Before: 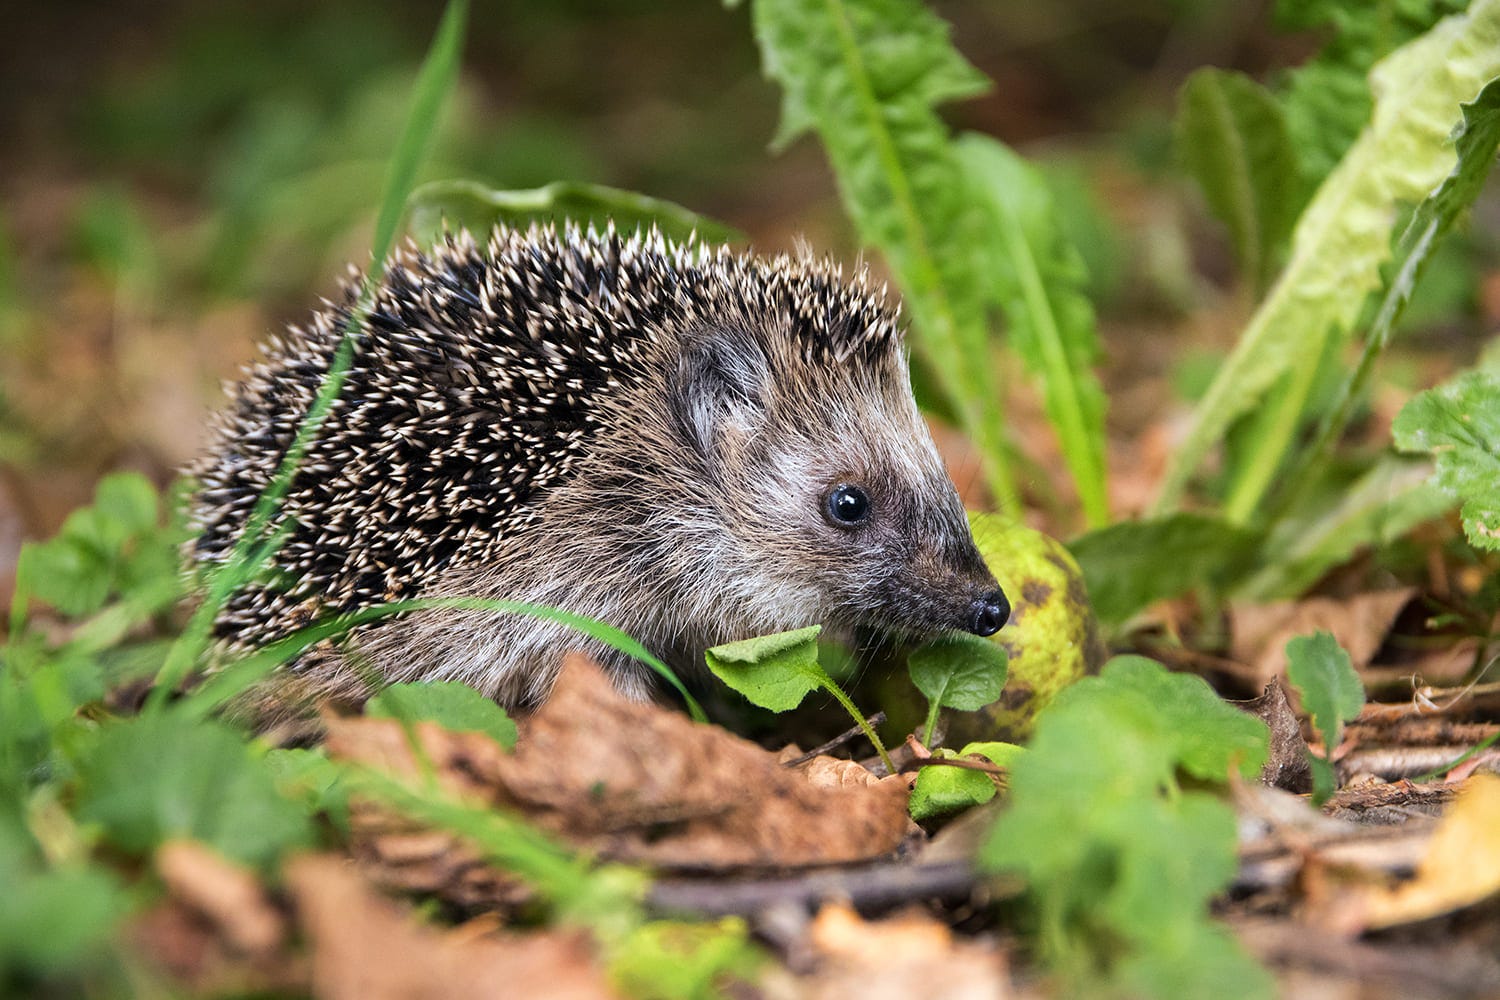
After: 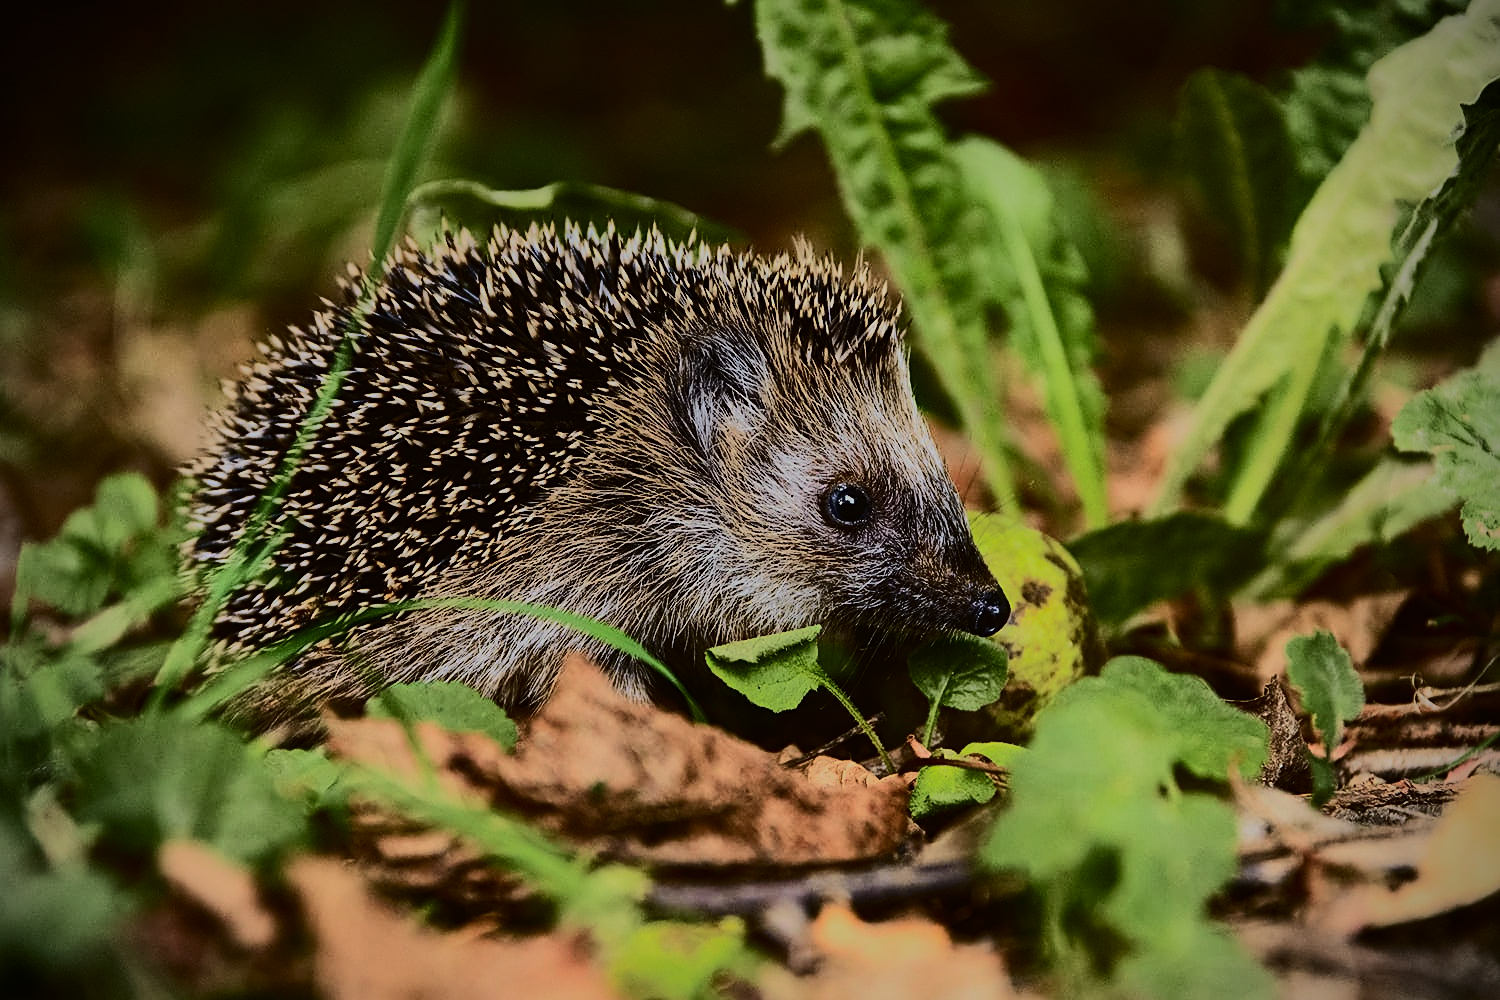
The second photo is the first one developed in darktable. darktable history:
contrast brightness saturation: contrast 0.28
sharpen: on, module defaults
tone equalizer: -8 EV -0.75 EV, -7 EV -0.7 EV, -6 EV -0.6 EV, -5 EV -0.4 EV, -3 EV 0.4 EV, -2 EV 0.6 EV, -1 EV 0.7 EV, +0 EV 0.75 EV, edges refinement/feathering 500, mask exposure compensation -1.57 EV, preserve details no
shadows and highlights: shadows -19.91, highlights -73.15
exposure: black level correction -0.016, exposure -1.018 EV, compensate highlight preservation false
base curve: exposure shift 0, preserve colors none
vignetting: on, module defaults
tone curve: curves: ch0 [(0, 0) (0.091, 0.066) (0.184, 0.16) (0.491, 0.519) (0.748, 0.765) (1, 0.919)]; ch1 [(0, 0) (0.179, 0.173) (0.322, 0.32) (0.424, 0.424) (0.502, 0.504) (0.56, 0.575) (0.631, 0.675) (0.777, 0.806) (1, 1)]; ch2 [(0, 0) (0.434, 0.447) (0.485, 0.495) (0.524, 0.563) (0.676, 0.691) (1, 1)], color space Lab, independent channels, preserve colors none
